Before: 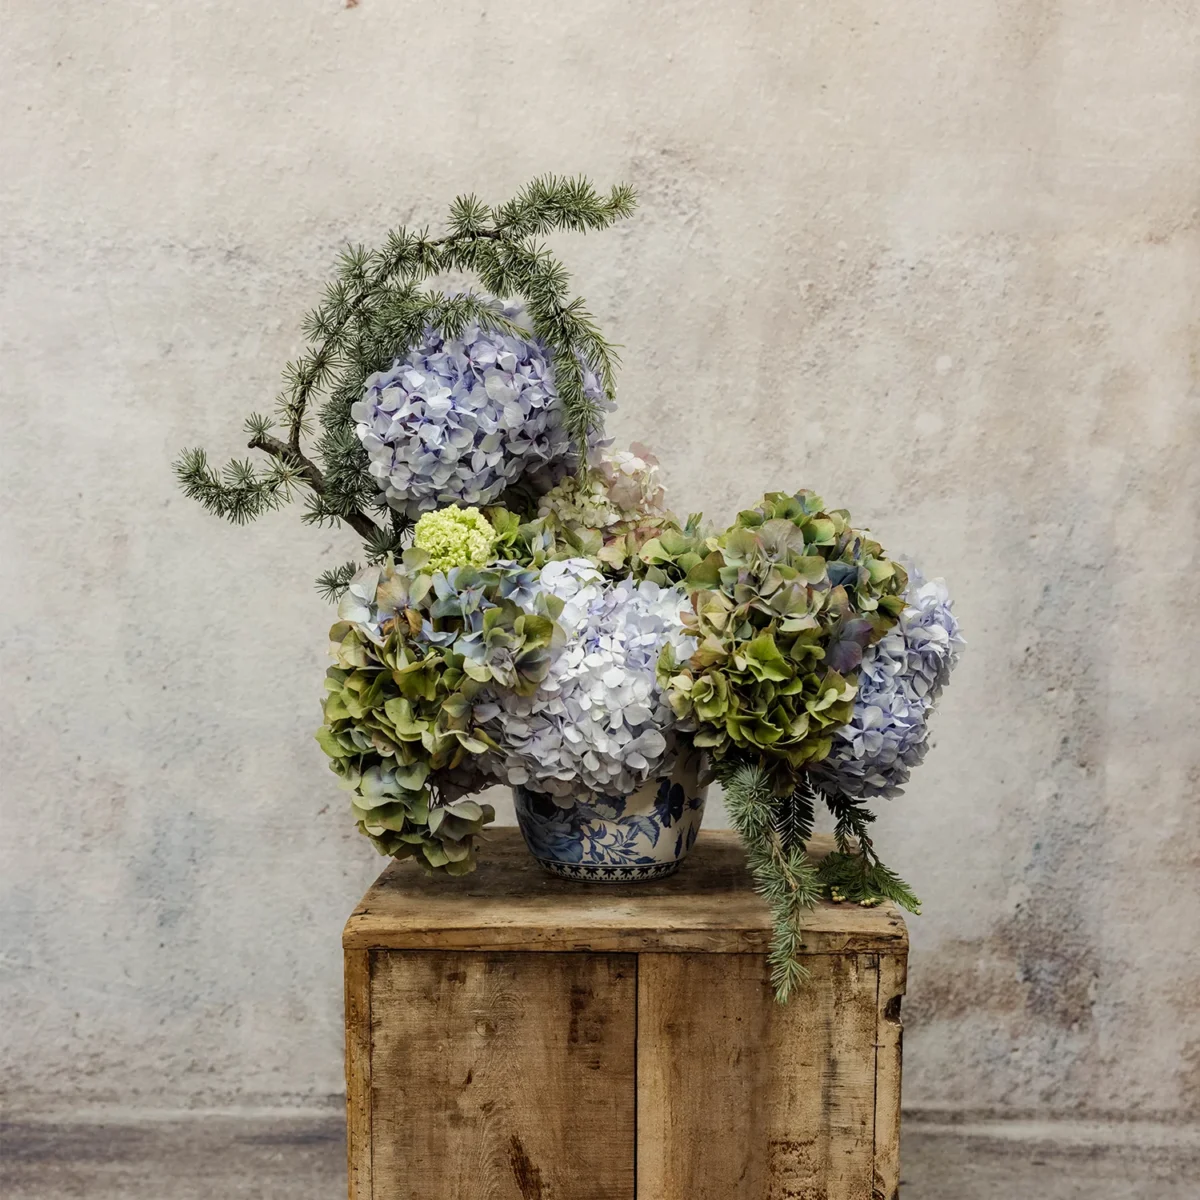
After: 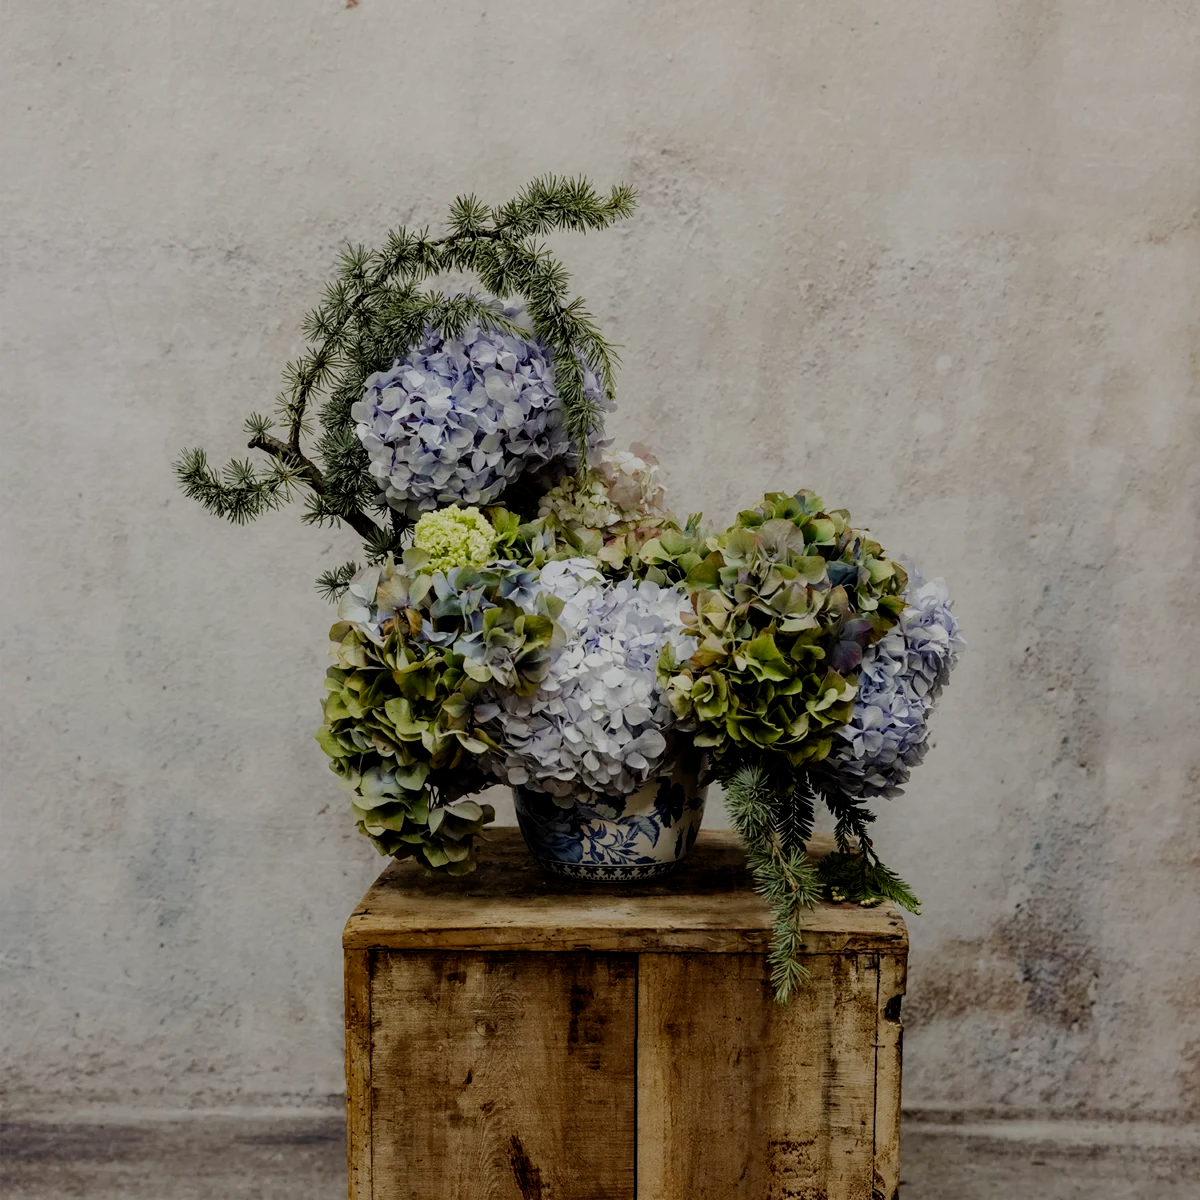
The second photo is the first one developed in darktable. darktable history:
exposure: compensate highlight preservation false
filmic rgb: middle gray luminance 29%, black relative exposure -10.3 EV, white relative exposure 5.5 EV, threshold 6 EV, target black luminance 0%, hardness 3.95, latitude 2.04%, contrast 1.132, highlights saturation mix 5%, shadows ↔ highlights balance 15.11%, add noise in highlights 0, preserve chrominance no, color science v3 (2019), use custom middle-gray values true, iterations of high-quality reconstruction 0, contrast in highlights soft, enable highlight reconstruction true
